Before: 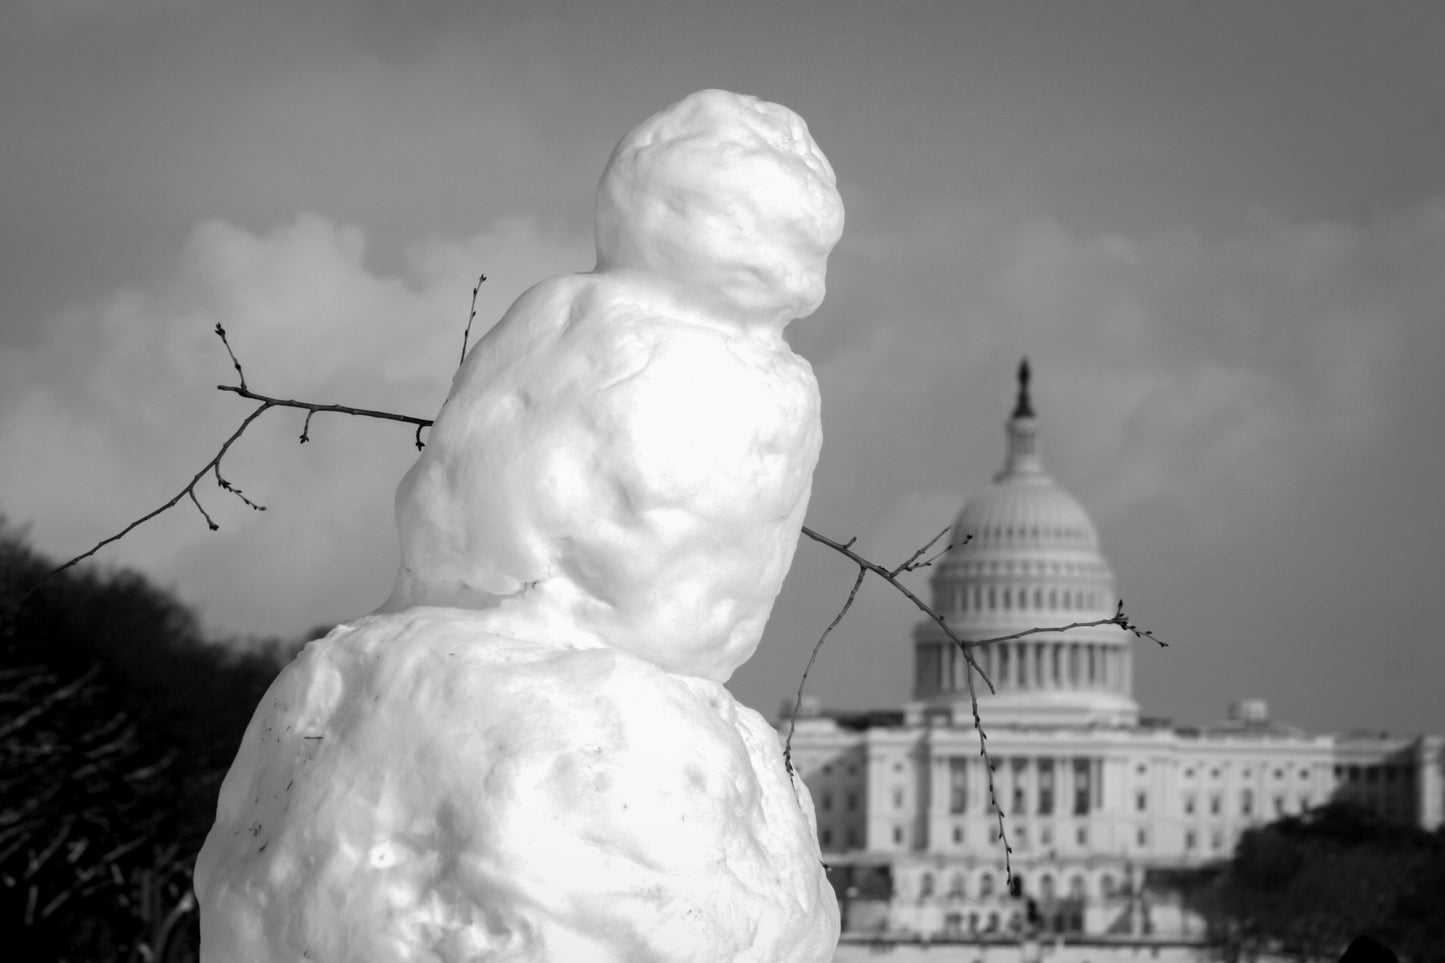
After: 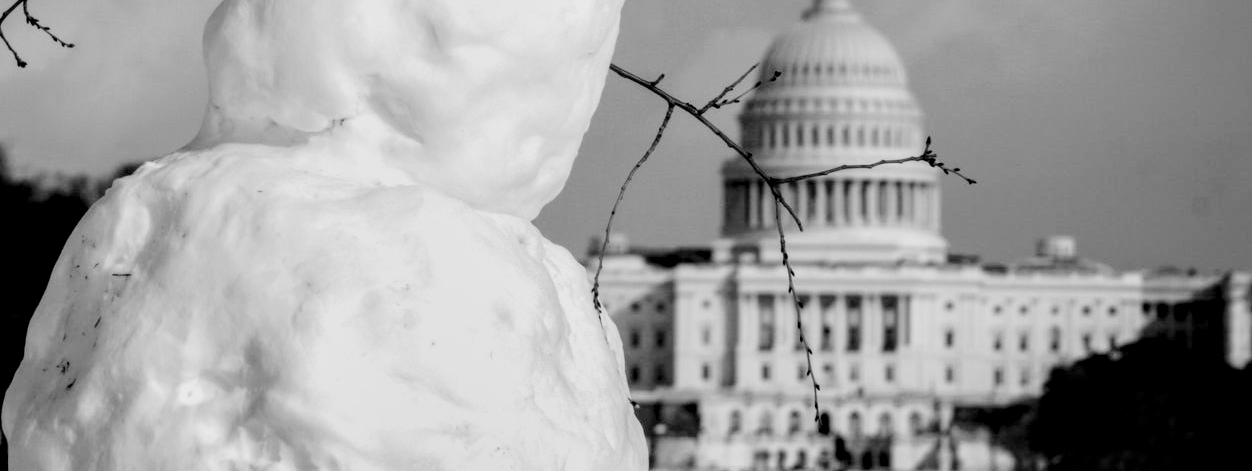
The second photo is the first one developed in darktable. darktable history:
filmic rgb: black relative exposure -7.15 EV, white relative exposure 5.36 EV, hardness 3.02, color science v6 (2022)
crop and rotate: left 13.306%, top 48.129%, bottom 2.928%
tone curve: curves: ch0 [(0, 0) (0.004, 0.001) (0.133, 0.112) (0.325, 0.362) (0.832, 0.893) (1, 1)], color space Lab, linked channels, preserve colors none
local contrast: detail 150%
